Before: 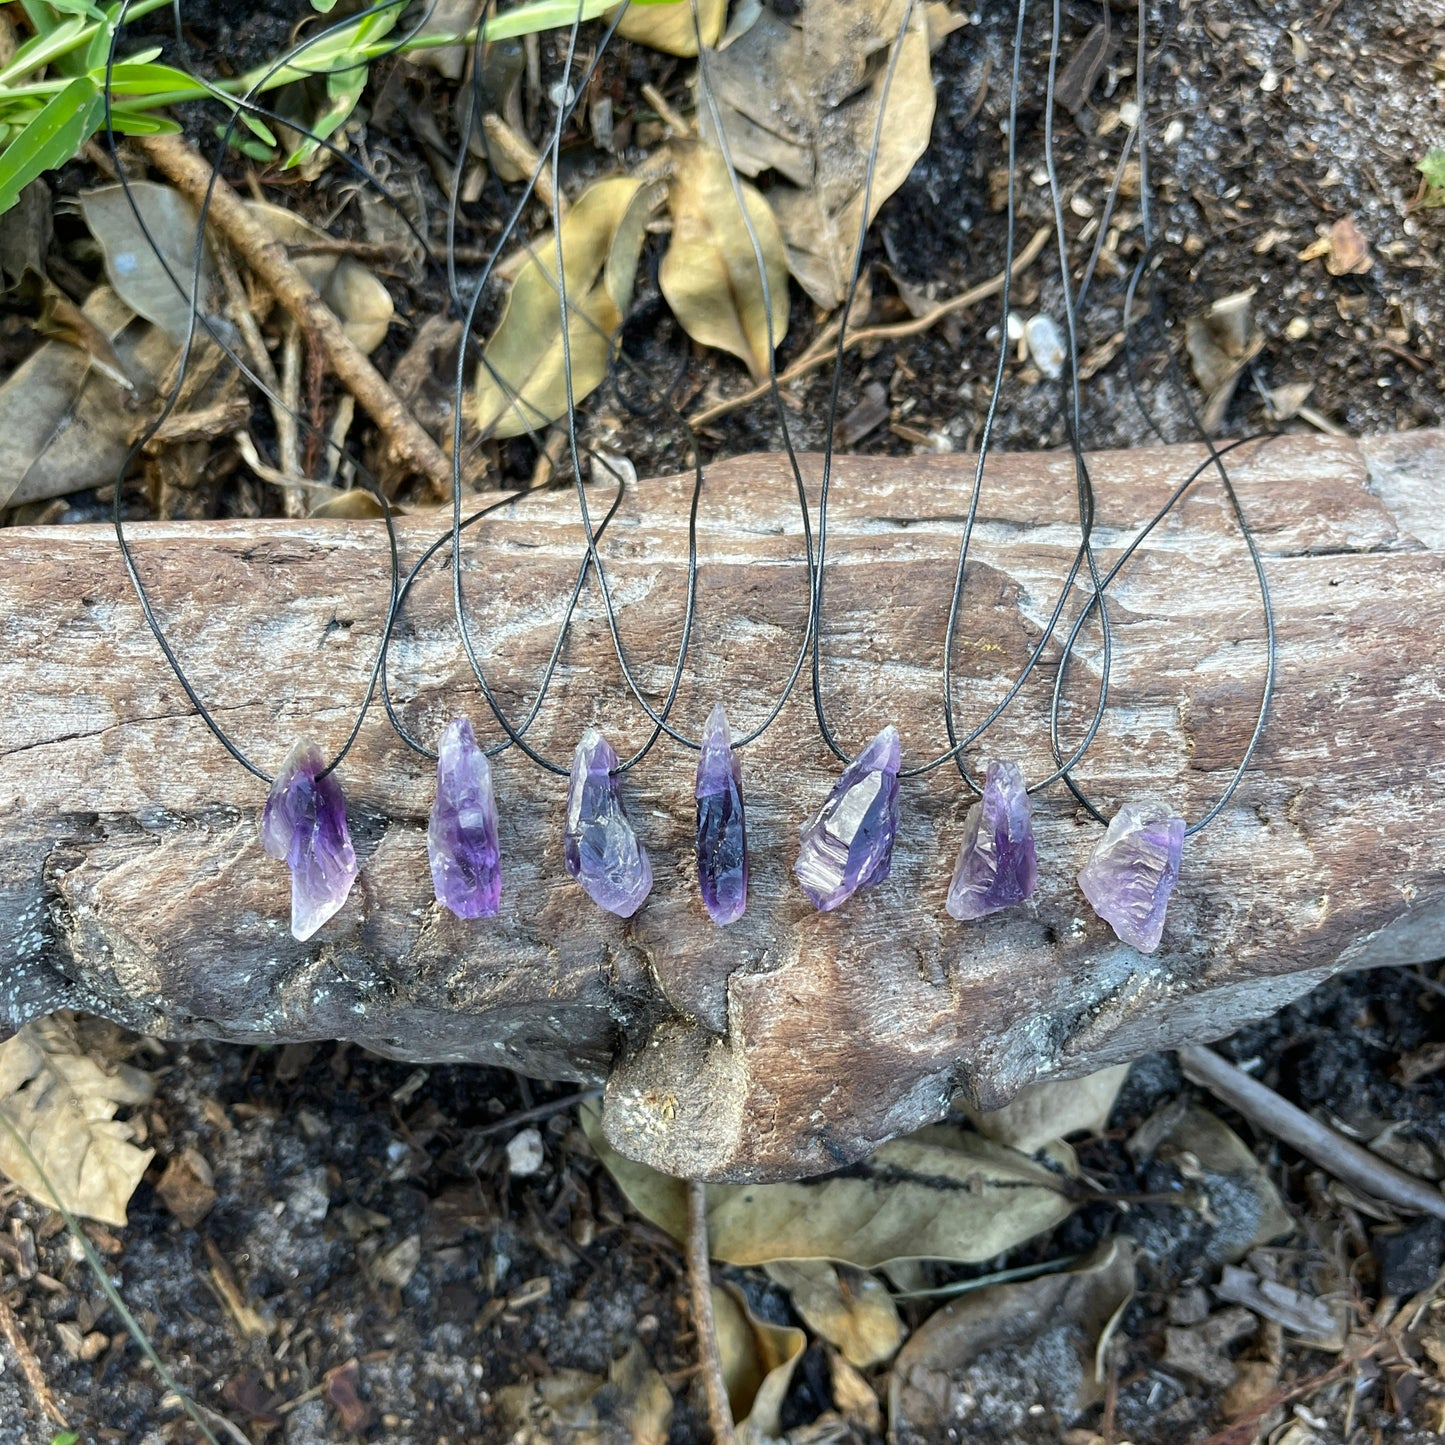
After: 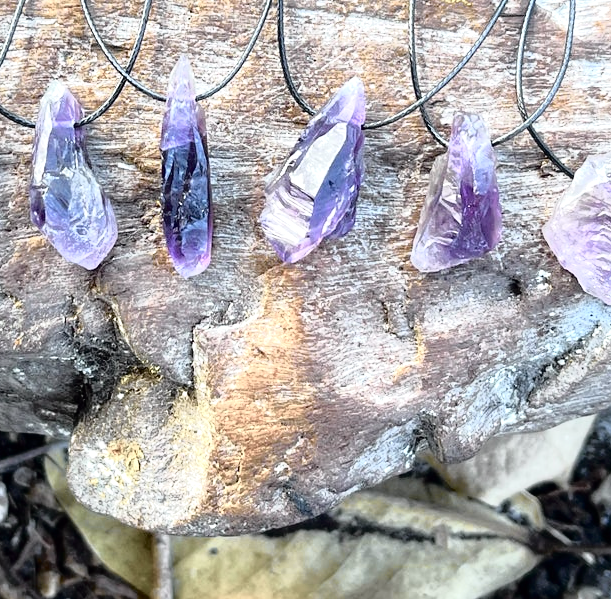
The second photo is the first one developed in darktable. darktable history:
exposure: exposure 0.603 EV, compensate highlight preservation false
tone curve: curves: ch0 [(0, 0) (0.105, 0.044) (0.195, 0.128) (0.283, 0.283) (0.384, 0.404) (0.485, 0.531) (0.638, 0.681) (0.795, 0.879) (1, 0.977)]; ch1 [(0, 0) (0.161, 0.092) (0.35, 0.33) (0.379, 0.401) (0.456, 0.469) (0.498, 0.503) (0.531, 0.537) (0.596, 0.621) (0.635, 0.671) (1, 1)]; ch2 [(0, 0) (0.371, 0.362) (0.437, 0.437) (0.483, 0.484) (0.53, 0.515) (0.56, 0.58) (0.622, 0.606) (1, 1)], color space Lab, independent channels, preserve colors none
crop: left 37.066%, top 44.885%, right 20.611%, bottom 13.662%
